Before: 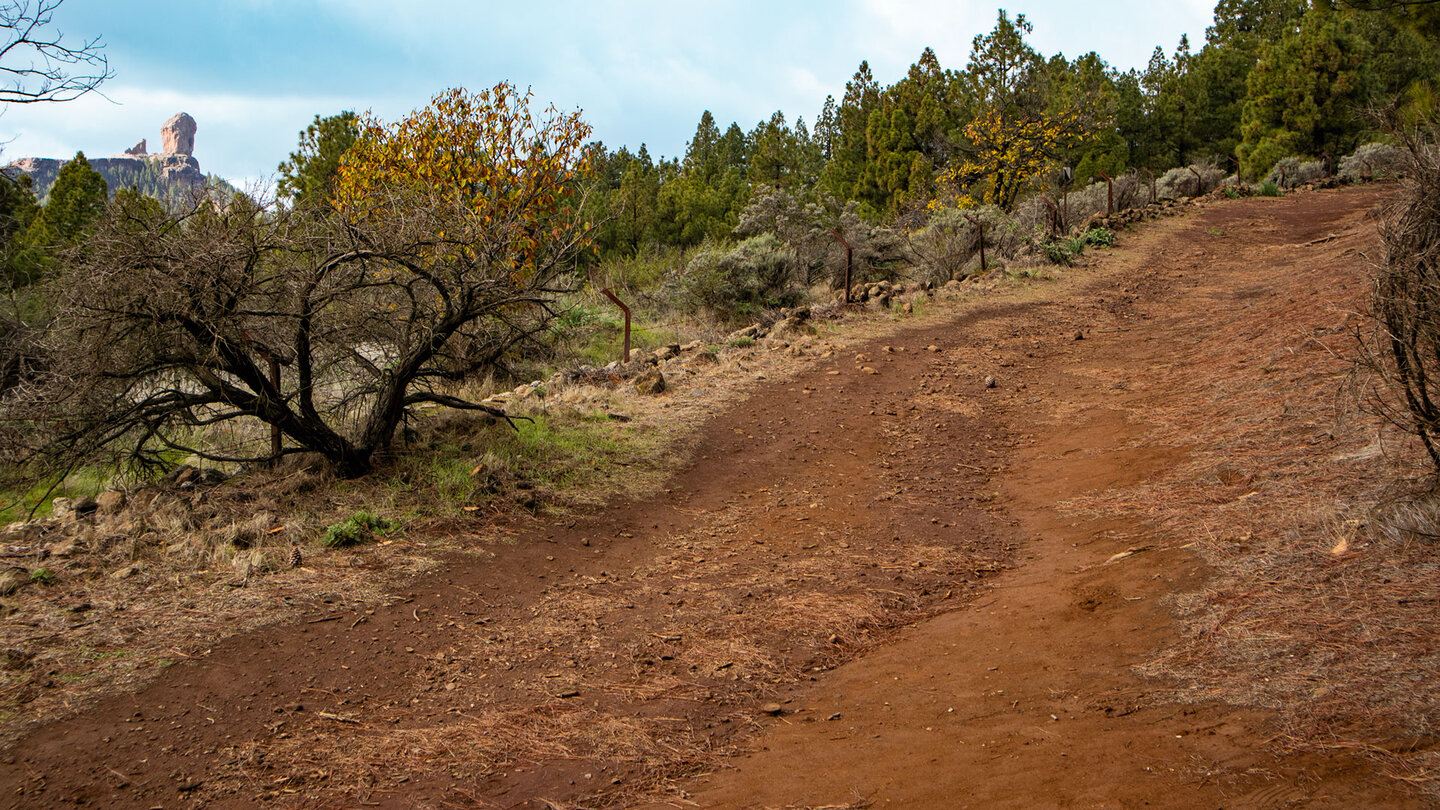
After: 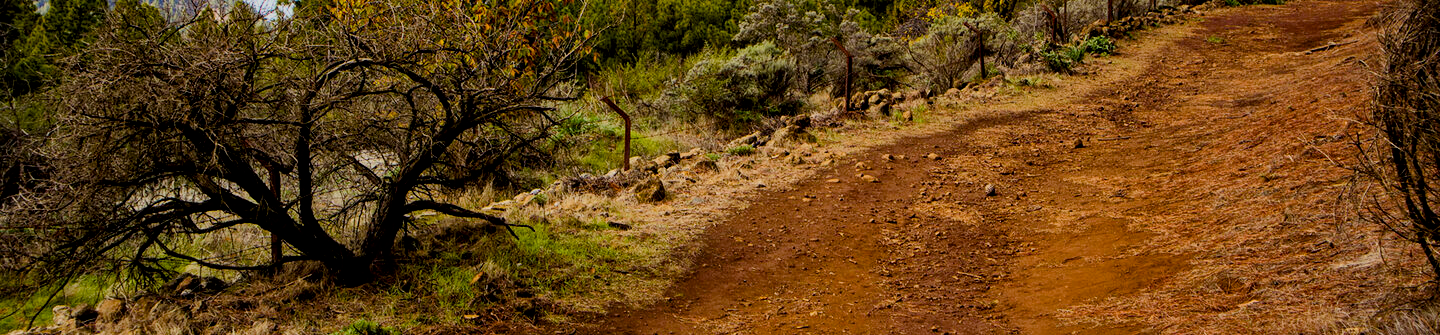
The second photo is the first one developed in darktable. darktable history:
crop and rotate: top 23.735%, bottom 34.786%
contrast brightness saturation: contrast 0.027, brightness -0.038
local contrast: mode bilateral grid, contrast 19, coarseness 50, detail 140%, midtone range 0.2
filmic rgb: middle gray luminance 29.2%, black relative exposure -10.3 EV, white relative exposure 5.49 EV, threshold 6 EV, target black luminance 0%, hardness 3.97, latitude 1.28%, contrast 1.122, highlights saturation mix 4.91%, shadows ↔ highlights balance 14.97%, color science v6 (2022), enable highlight reconstruction true
color balance rgb: shadows lift › chroma 3.163%, shadows lift › hue 279.33°, perceptual saturation grading › global saturation 20%, perceptual saturation grading › highlights -13.909%, perceptual saturation grading › shadows 49.366%, global vibrance 20%
